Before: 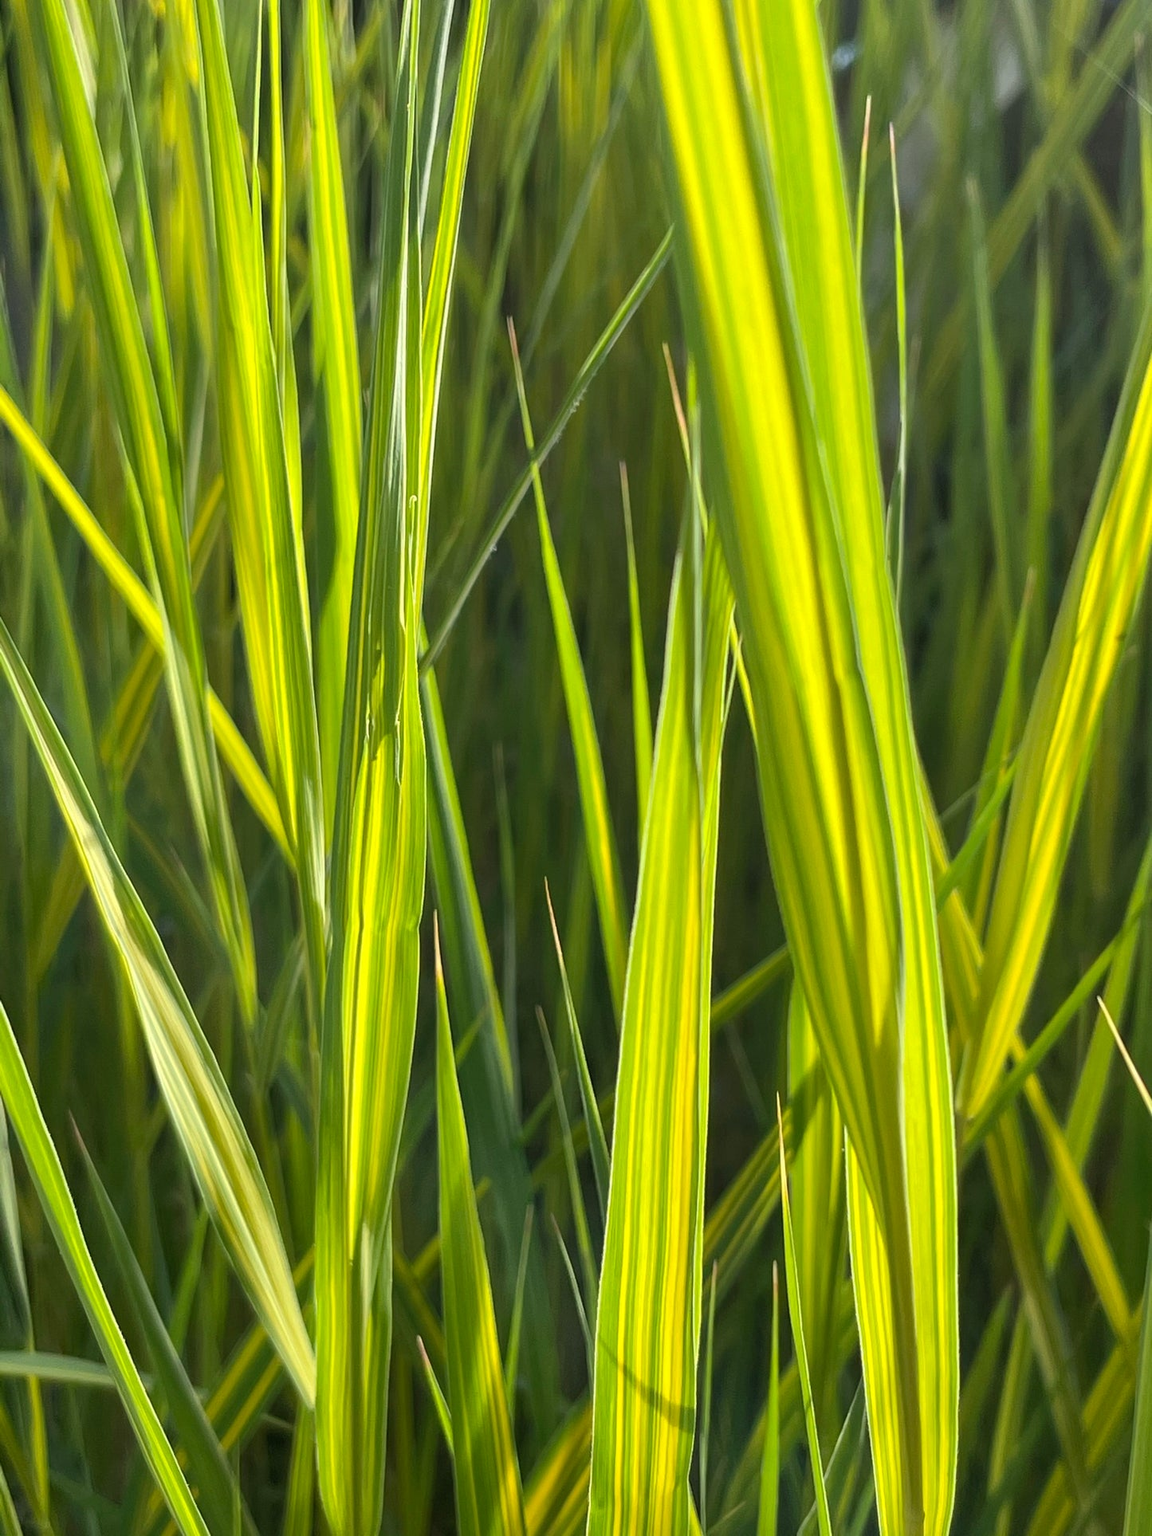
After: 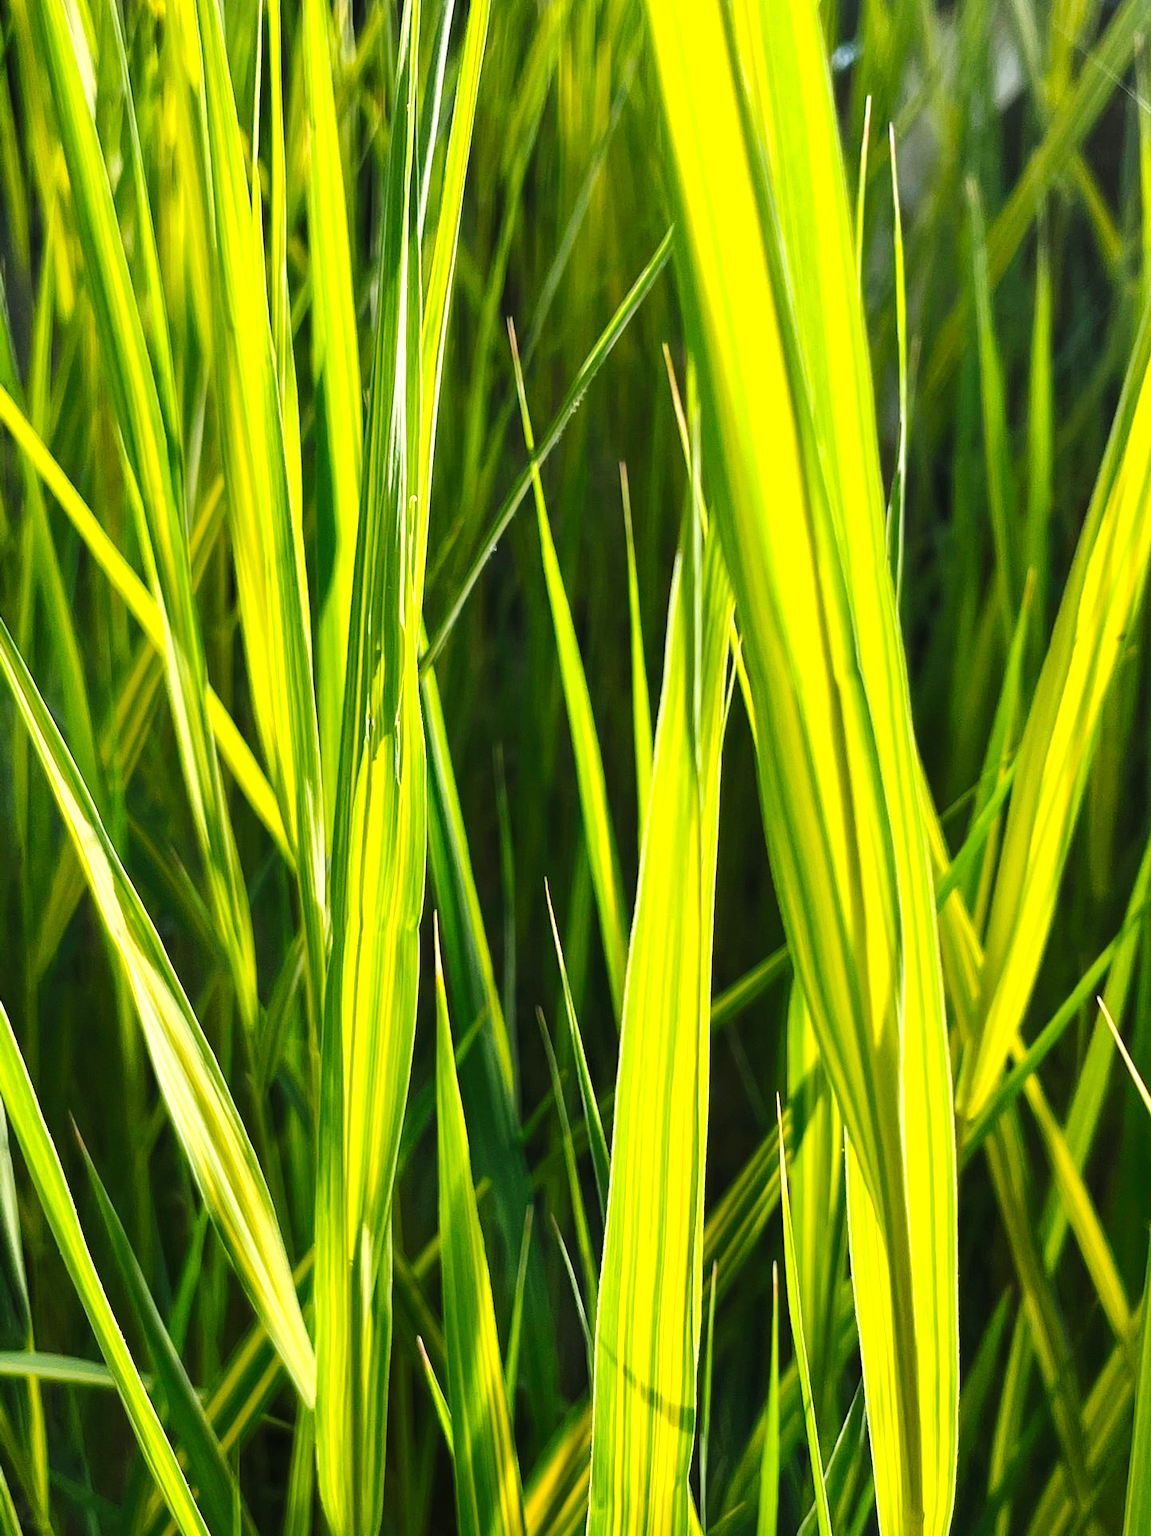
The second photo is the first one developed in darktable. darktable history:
shadows and highlights: shadows 37.27, highlights -28.18, soften with gaussian
levels: levels [0, 0.43, 0.859]
tone curve: curves: ch0 [(0, 0) (0.003, 0.007) (0.011, 0.009) (0.025, 0.014) (0.044, 0.022) (0.069, 0.029) (0.1, 0.037) (0.136, 0.052) (0.177, 0.083) (0.224, 0.121) (0.277, 0.177) (0.335, 0.258) (0.399, 0.351) (0.468, 0.454) (0.543, 0.557) (0.623, 0.654) (0.709, 0.744) (0.801, 0.825) (0.898, 0.909) (1, 1)], preserve colors none
